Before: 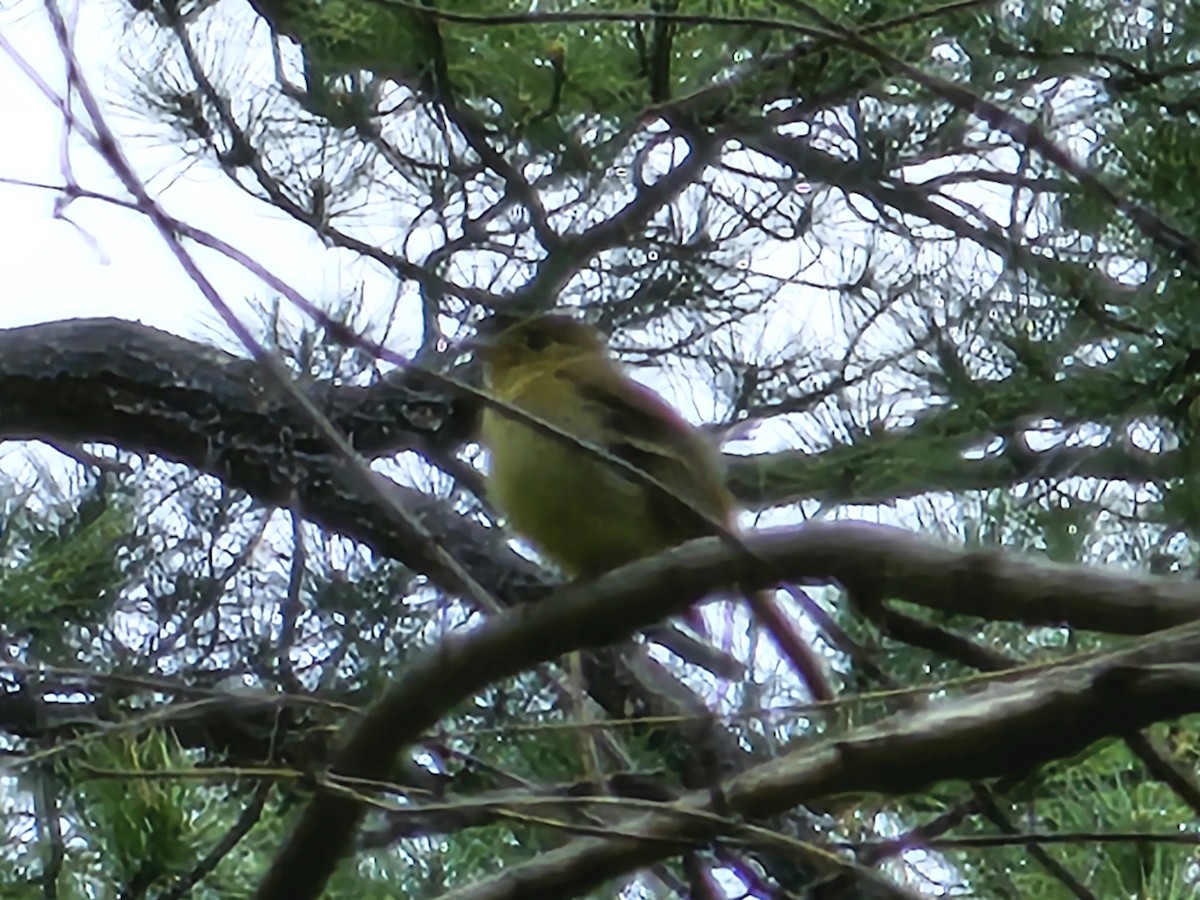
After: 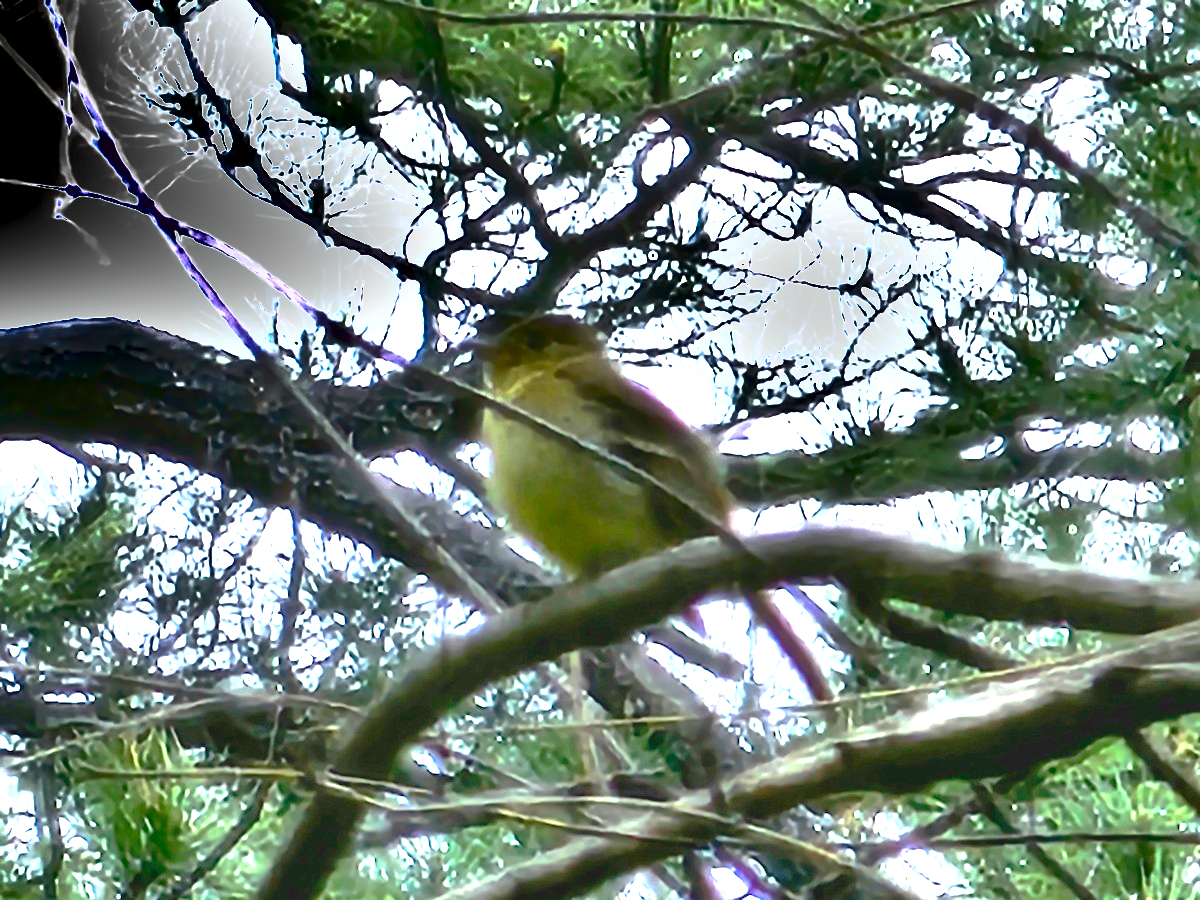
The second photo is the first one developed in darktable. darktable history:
tone curve: curves: ch0 [(0, 0) (0.003, 0.021) (0.011, 0.021) (0.025, 0.021) (0.044, 0.033) (0.069, 0.053) (0.1, 0.08) (0.136, 0.114) (0.177, 0.171) (0.224, 0.246) (0.277, 0.332) (0.335, 0.424) (0.399, 0.496) (0.468, 0.561) (0.543, 0.627) (0.623, 0.685) (0.709, 0.741) (0.801, 0.813) (0.898, 0.902) (1, 1)], preserve colors none
shadows and highlights: white point adjustment -3.64, highlights -63.34, highlights color adjustment 42%, soften with gaussian
exposure: black level correction 0, exposure 1.975 EV, compensate exposure bias true, compensate highlight preservation false
